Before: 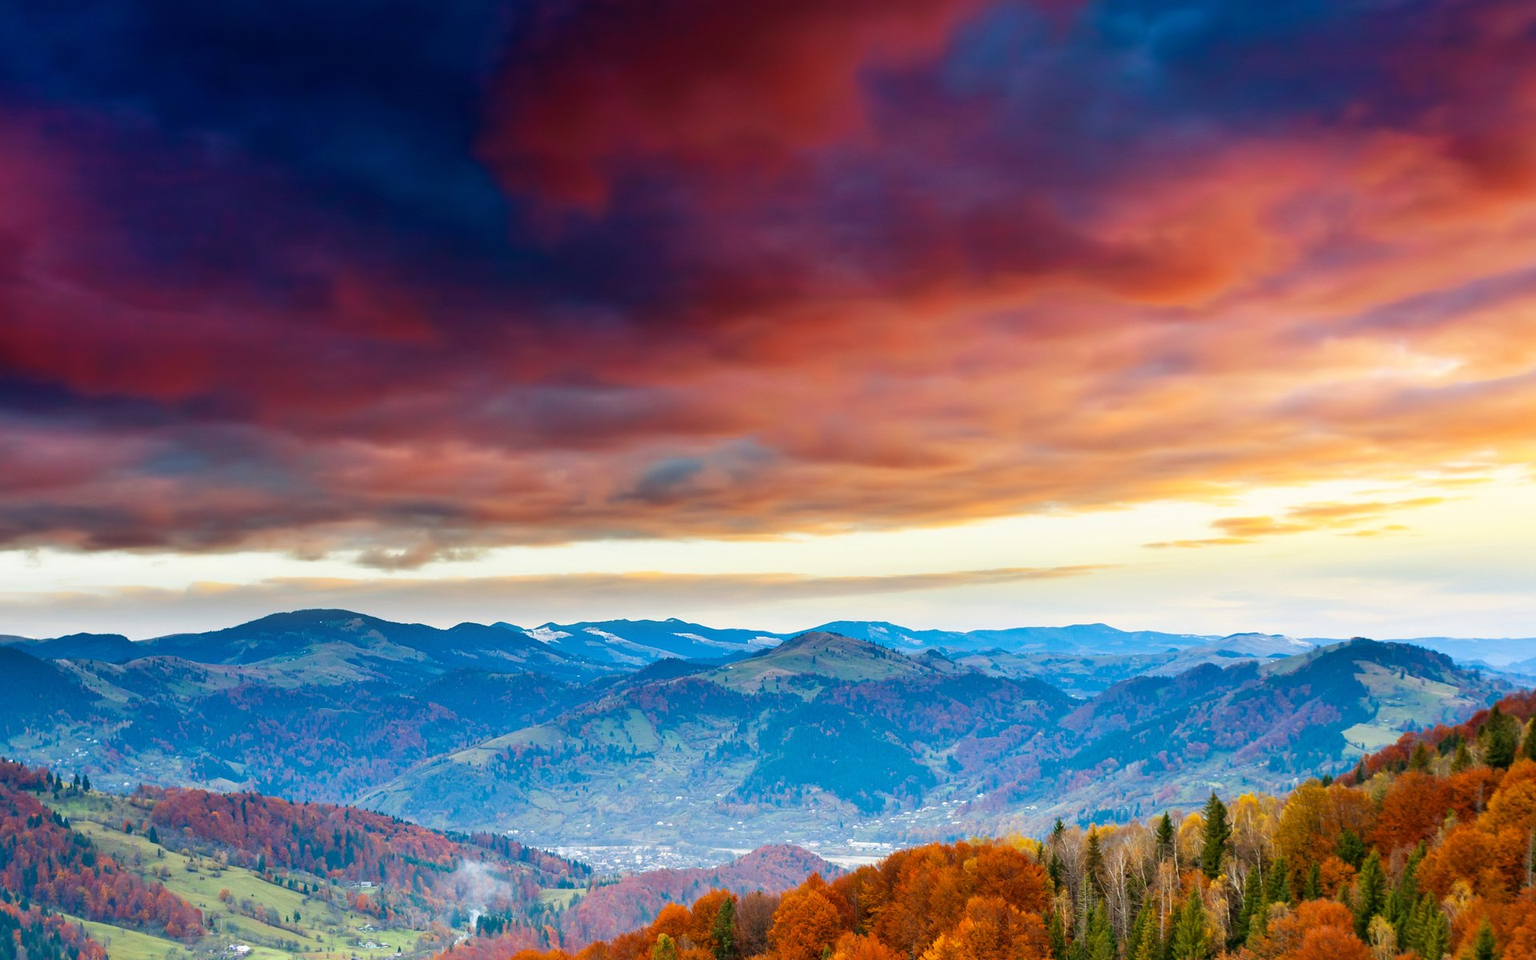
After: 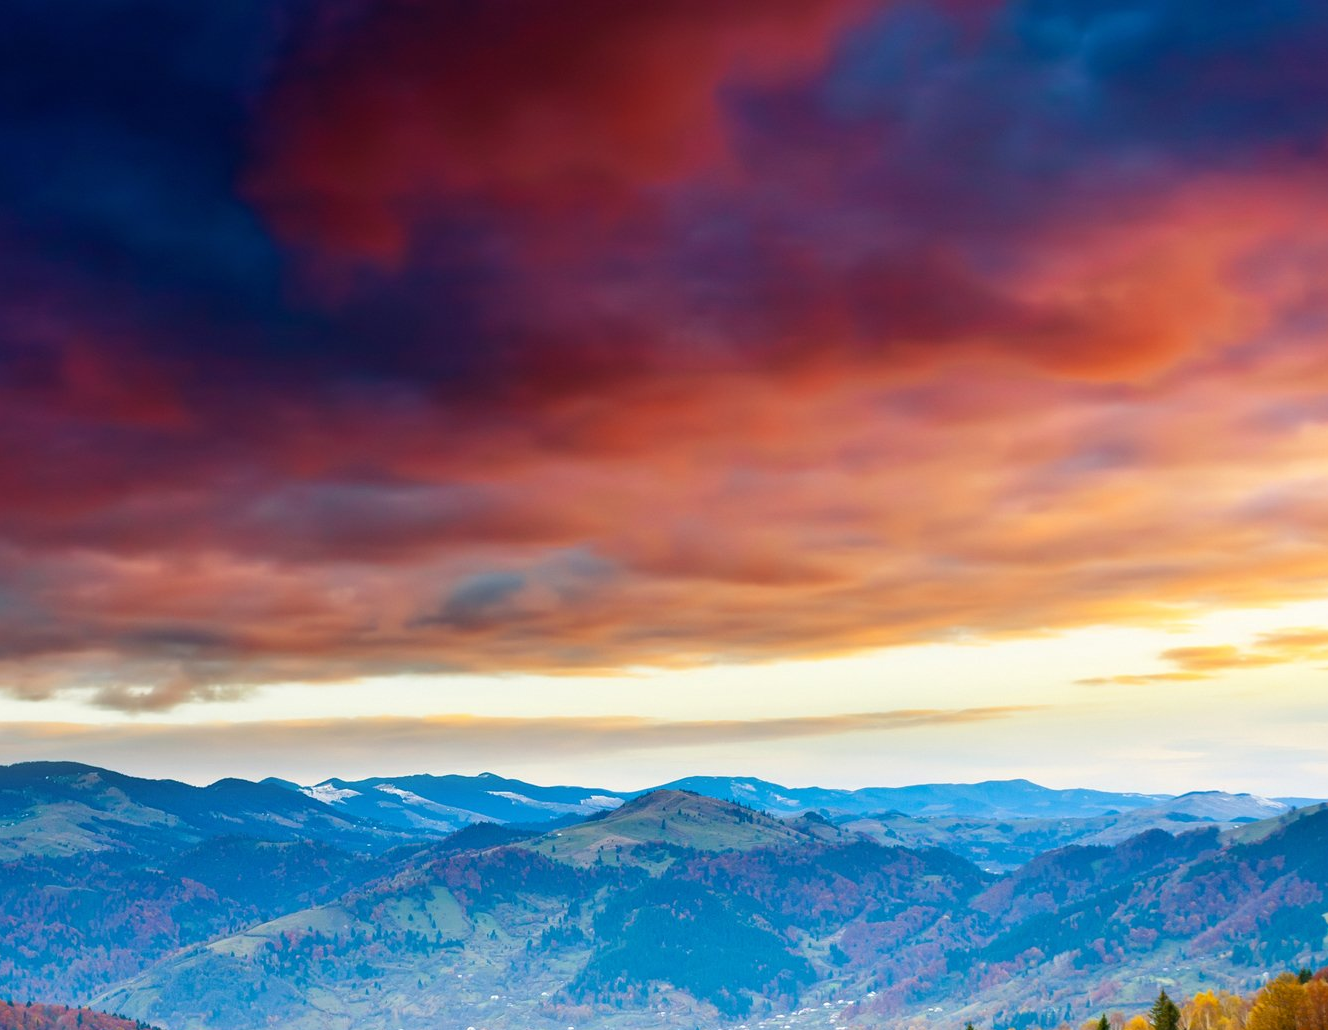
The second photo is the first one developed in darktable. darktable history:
crop: left 18.475%, right 12.338%, bottom 14.127%
